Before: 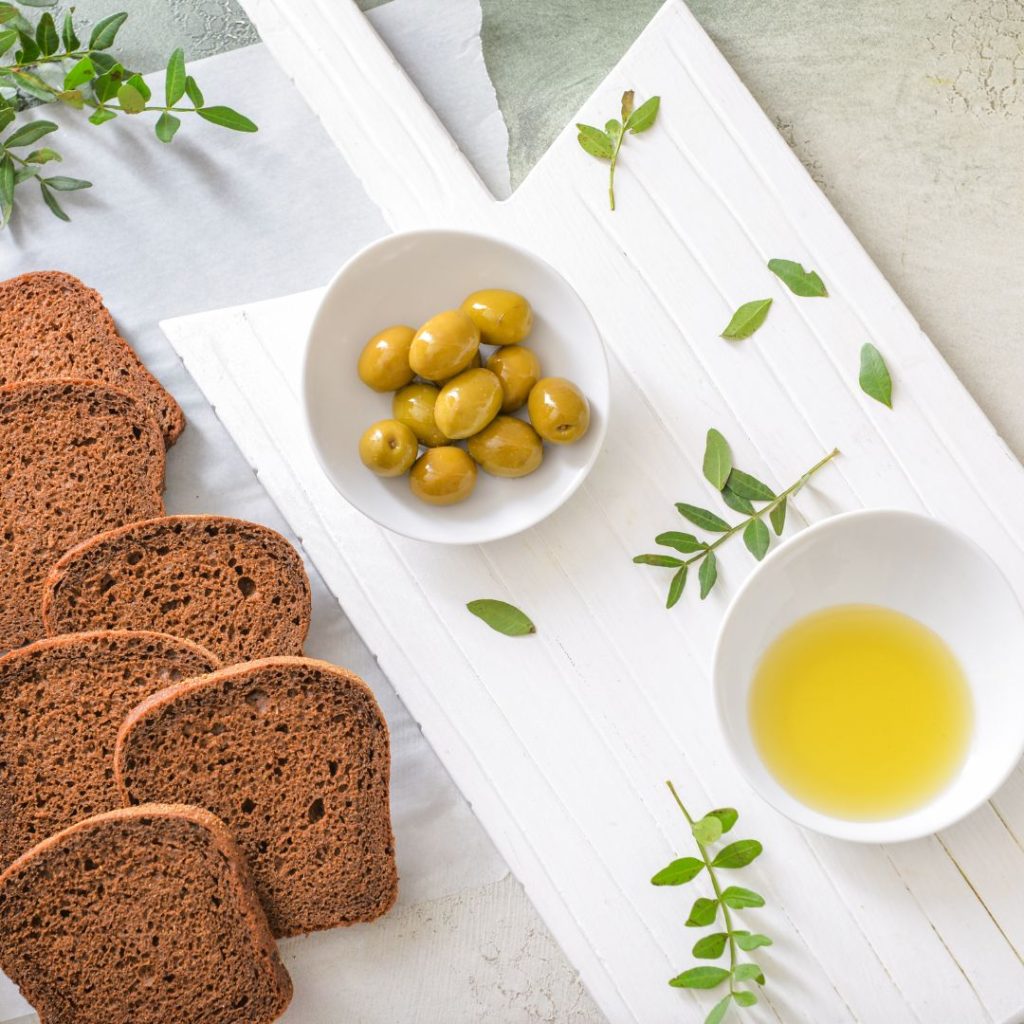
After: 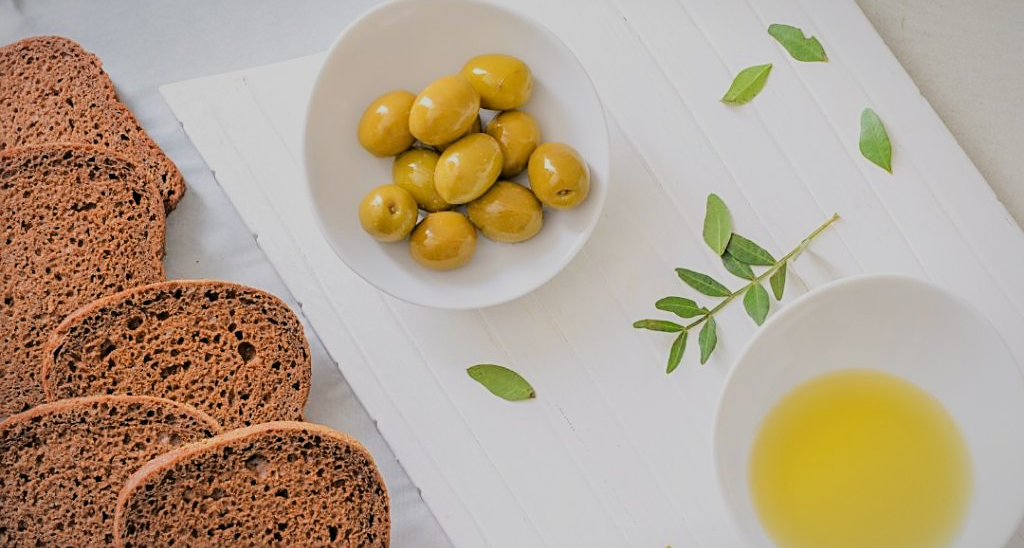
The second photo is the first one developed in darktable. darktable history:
filmic rgb: black relative exposure -7.15 EV, white relative exposure 5.36 EV, hardness 3.02, color science v6 (2022)
crop and rotate: top 23.043%, bottom 23.437%
sharpen: on, module defaults
vignetting: fall-off radius 100%, width/height ratio 1.337
